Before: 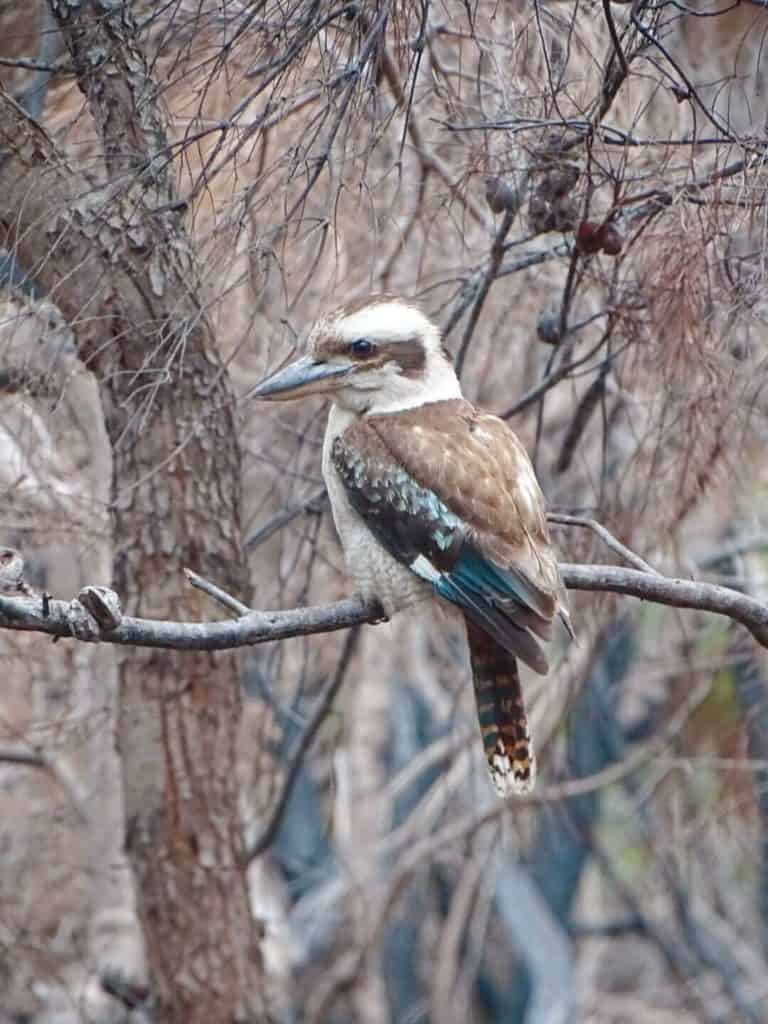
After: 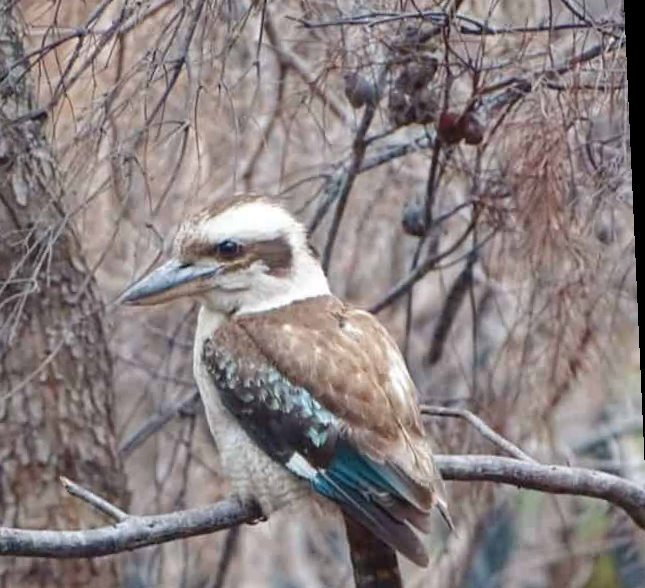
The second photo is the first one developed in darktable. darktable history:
crop: left 18.38%, top 11.092%, right 2.134%, bottom 33.217%
rotate and perspective: rotation -2.56°, automatic cropping off
